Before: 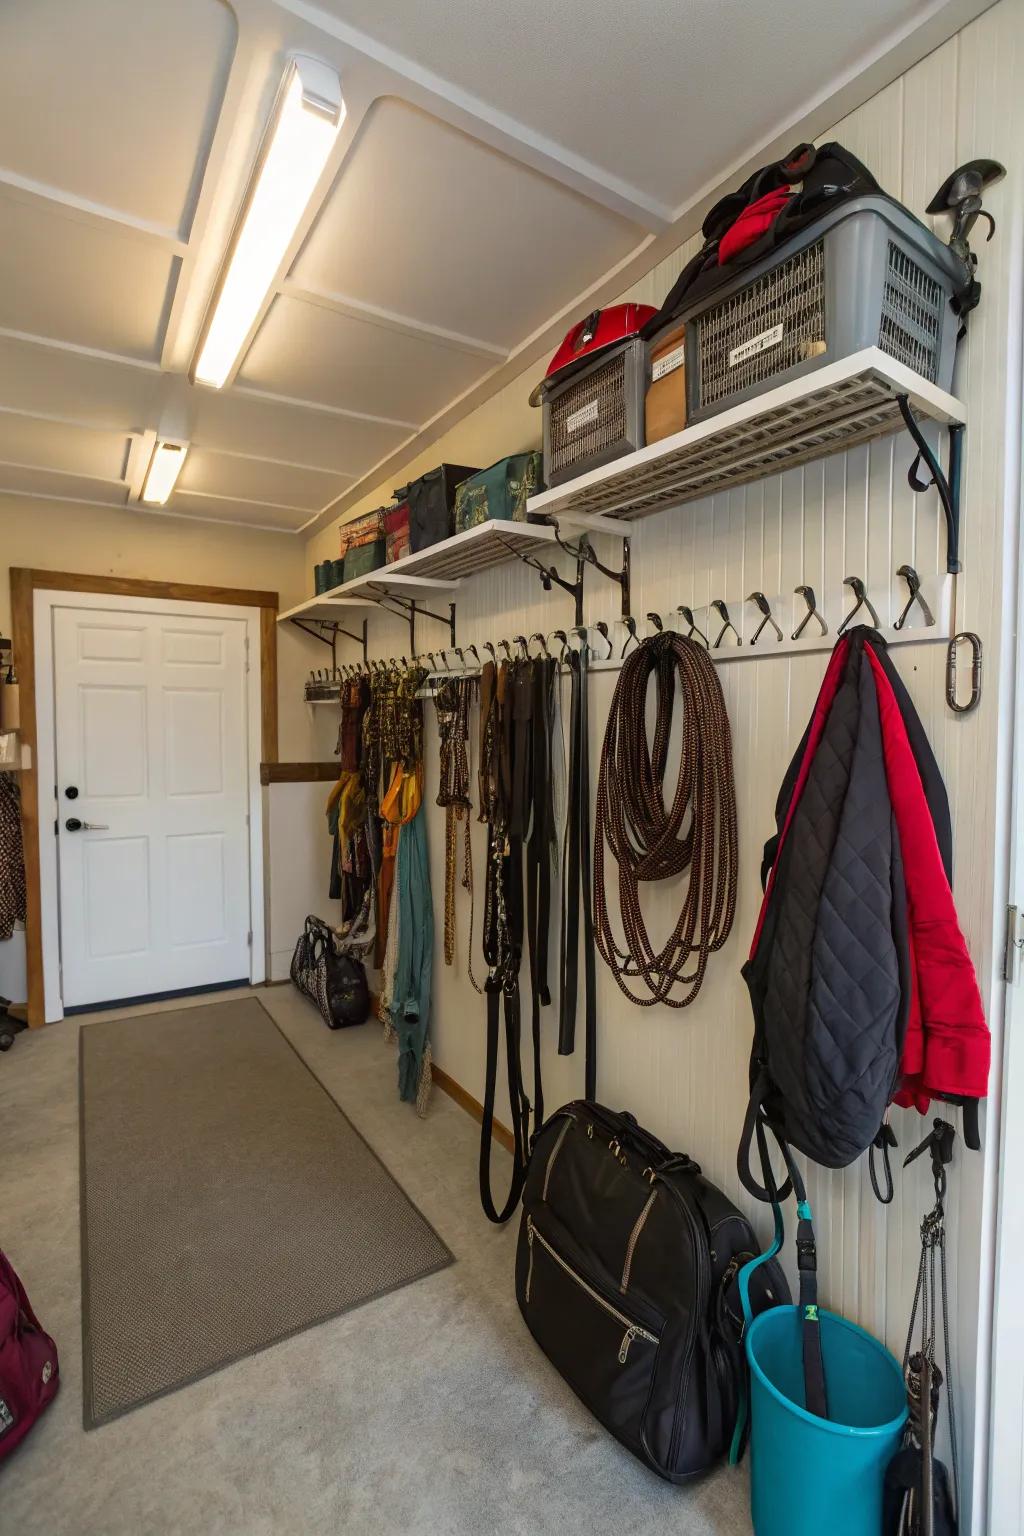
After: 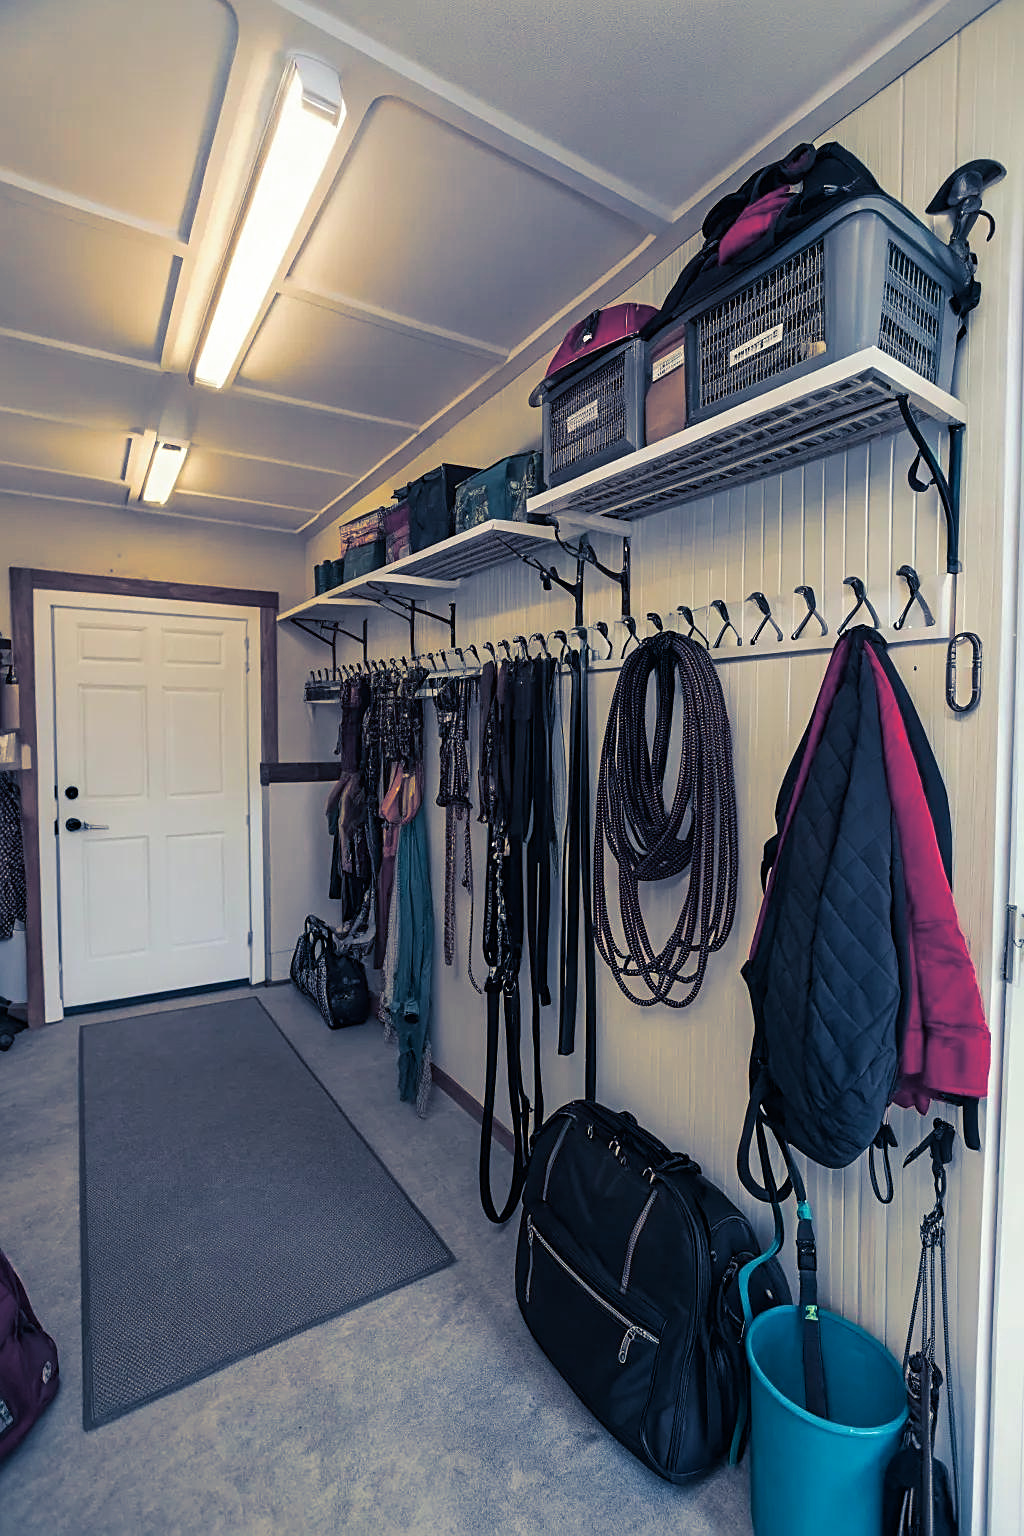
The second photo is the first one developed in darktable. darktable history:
sharpen: on, module defaults
split-toning: shadows › hue 226.8°, shadows › saturation 0.84
